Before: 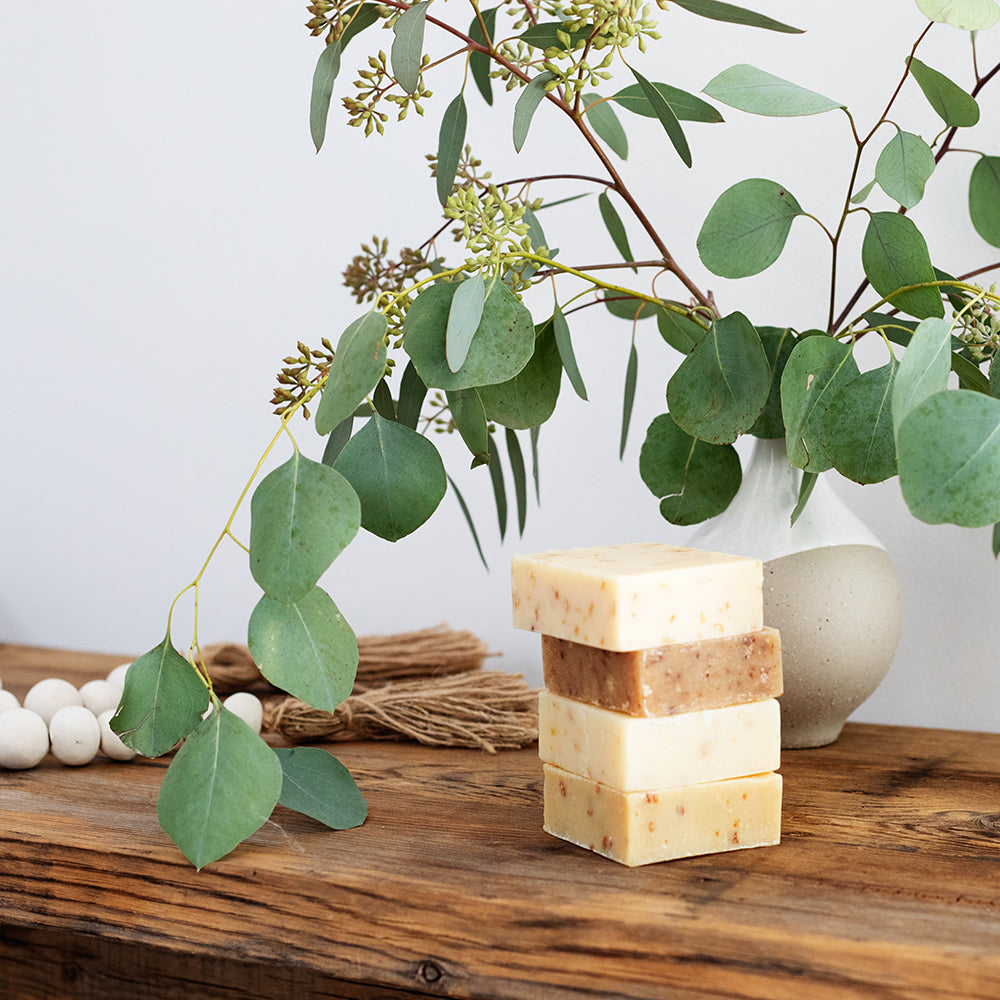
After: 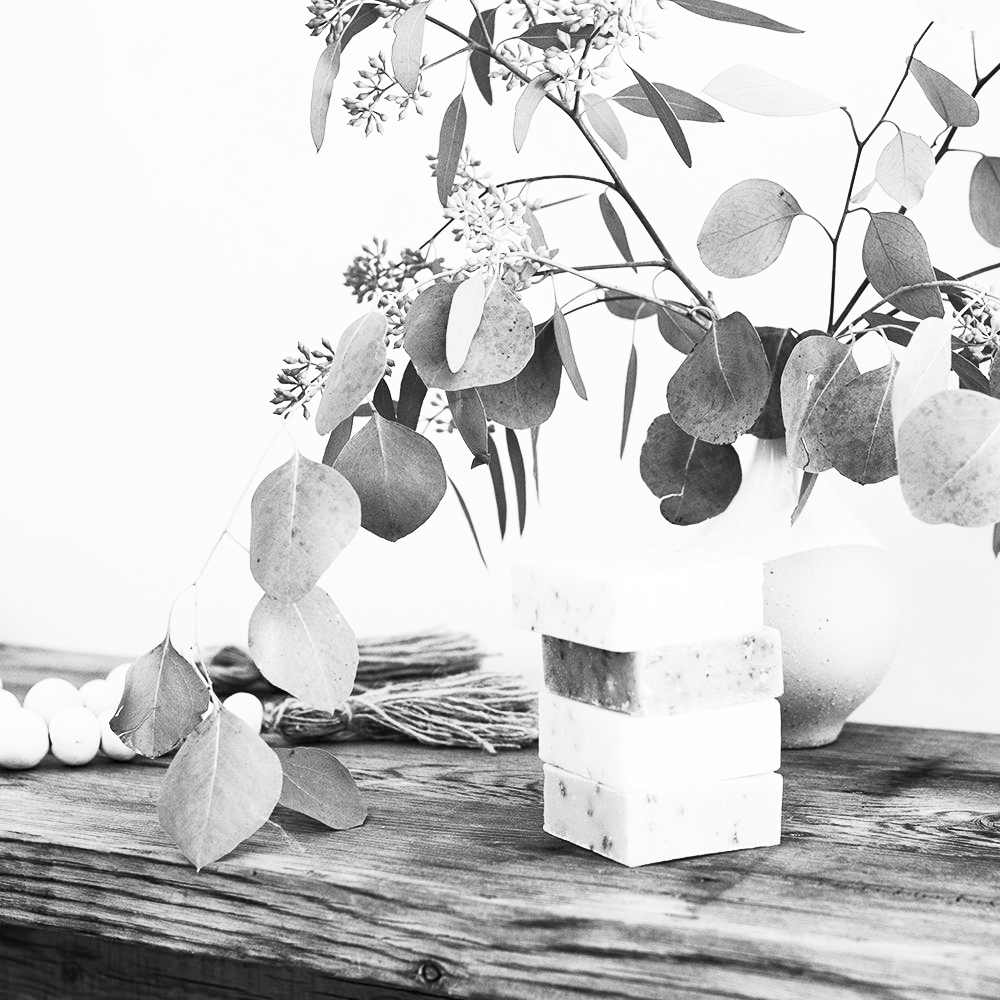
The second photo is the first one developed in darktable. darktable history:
tone equalizer: on, module defaults
contrast brightness saturation: contrast 0.53, brightness 0.47, saturation -1
white balance: red 0.967, blue 1.049
